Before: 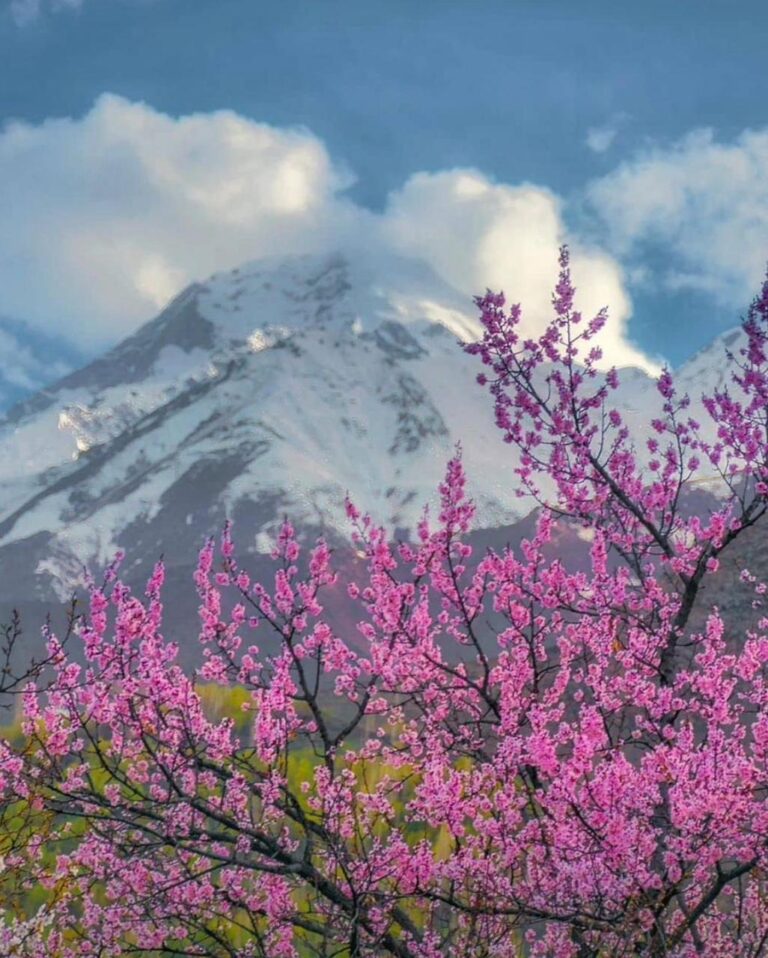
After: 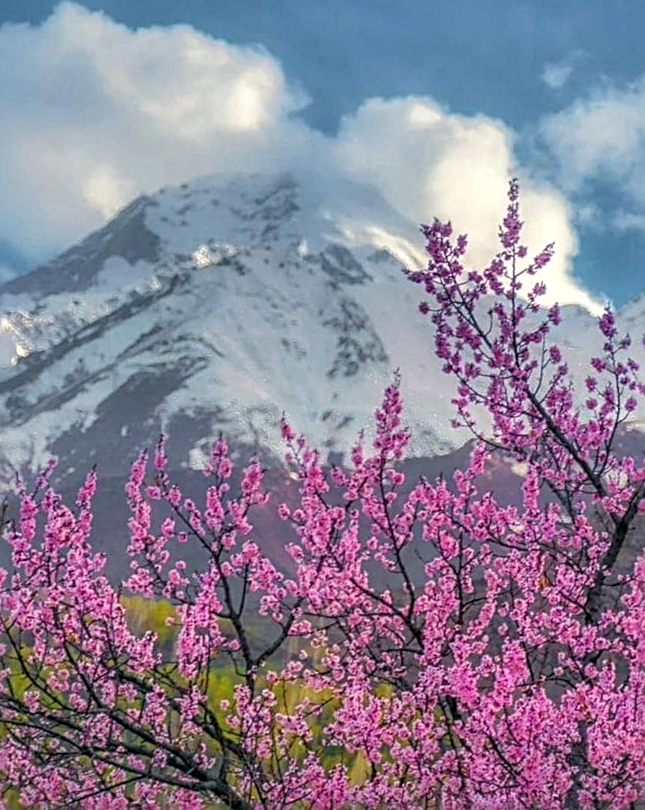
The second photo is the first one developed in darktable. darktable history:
local contrast: on, module defaults
crop and rotate: angle -3.29°, left 5.402%, top 5.163%, right 4.701%, bottom 4.275%
sharpen: radius 2.534, amount 0.629
